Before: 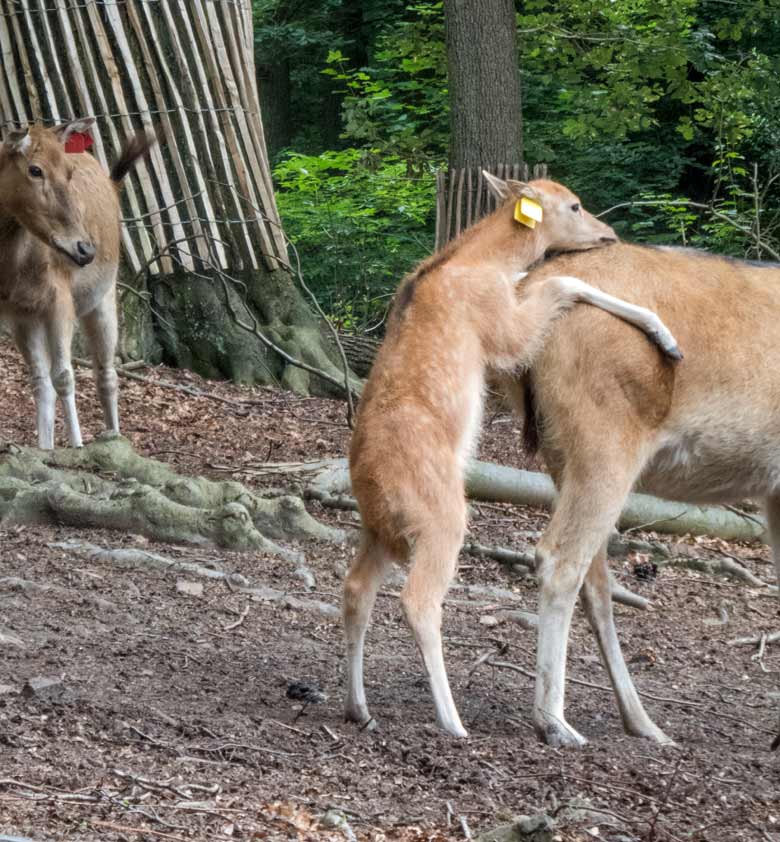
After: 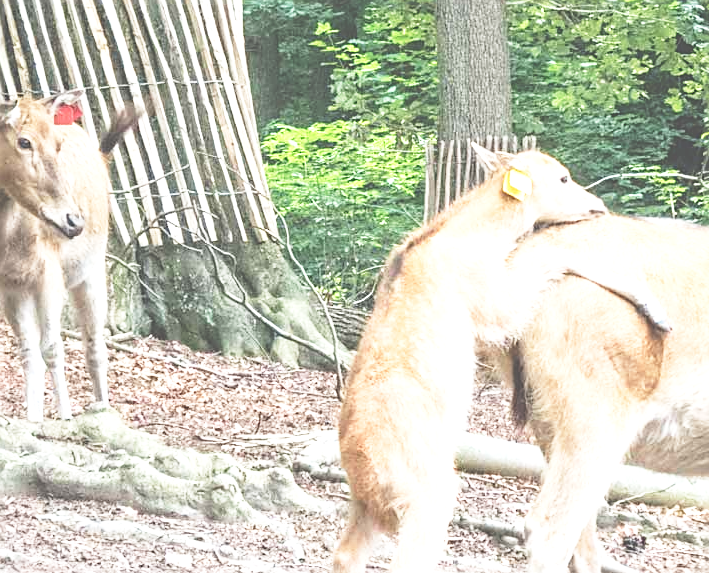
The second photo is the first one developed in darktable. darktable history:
crop: left 1.52%, top 3.356%, right 7.558%, bottom 28.513%
base curve: curves: ch0 [(0, 0) (0.028, 0.03) (0.121, 0.232) (0.46, 0.748) (0.859, 0.968) (1, 1)], preserve colors none
exposure: black level correction -0.023, exposure 1.397 EV, compensate highlight preservation false
sharpen: on, module defaults
